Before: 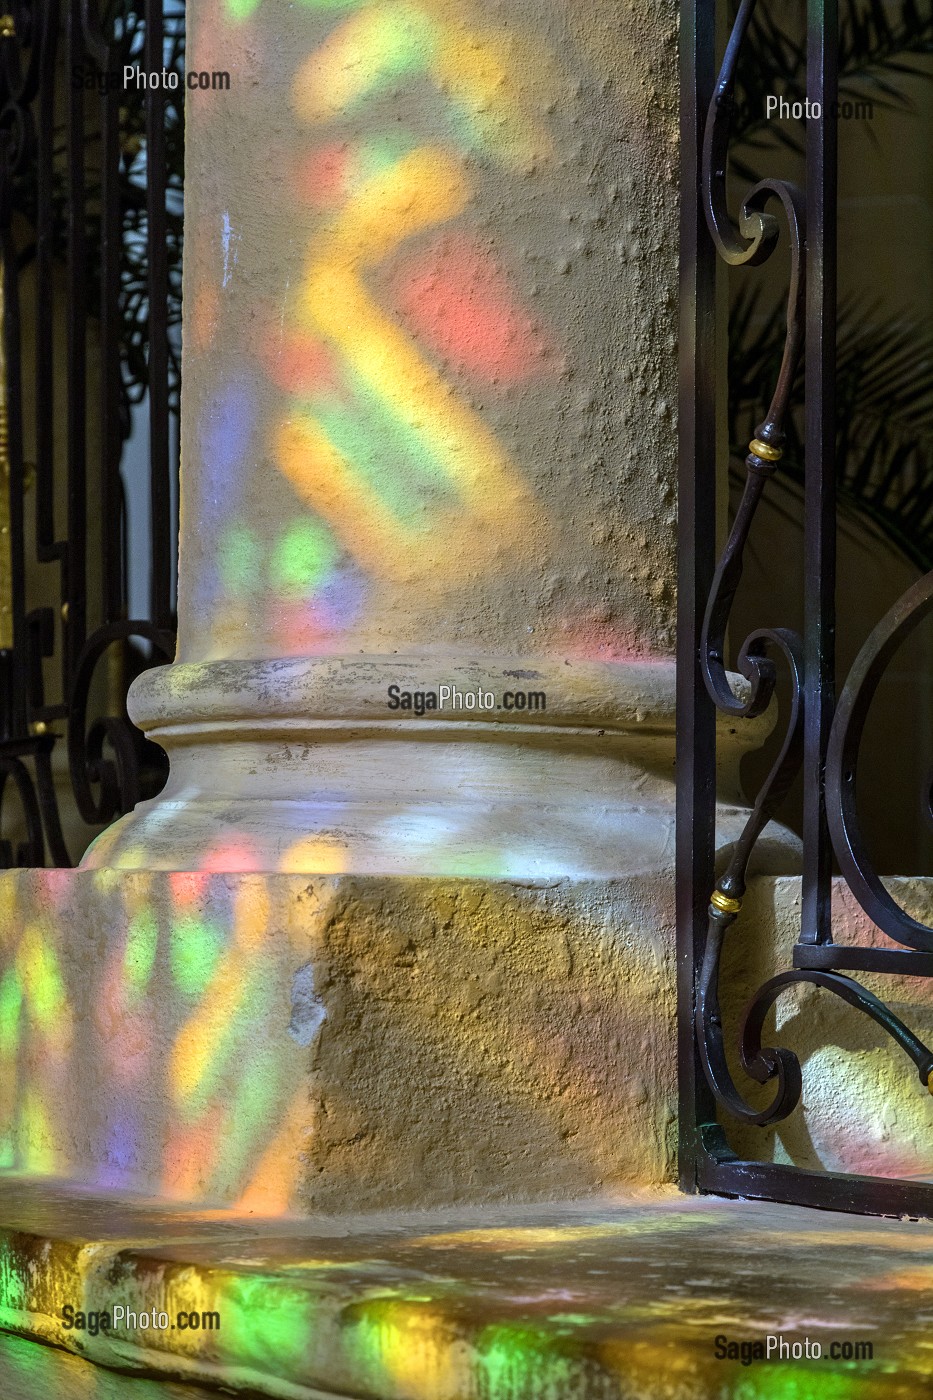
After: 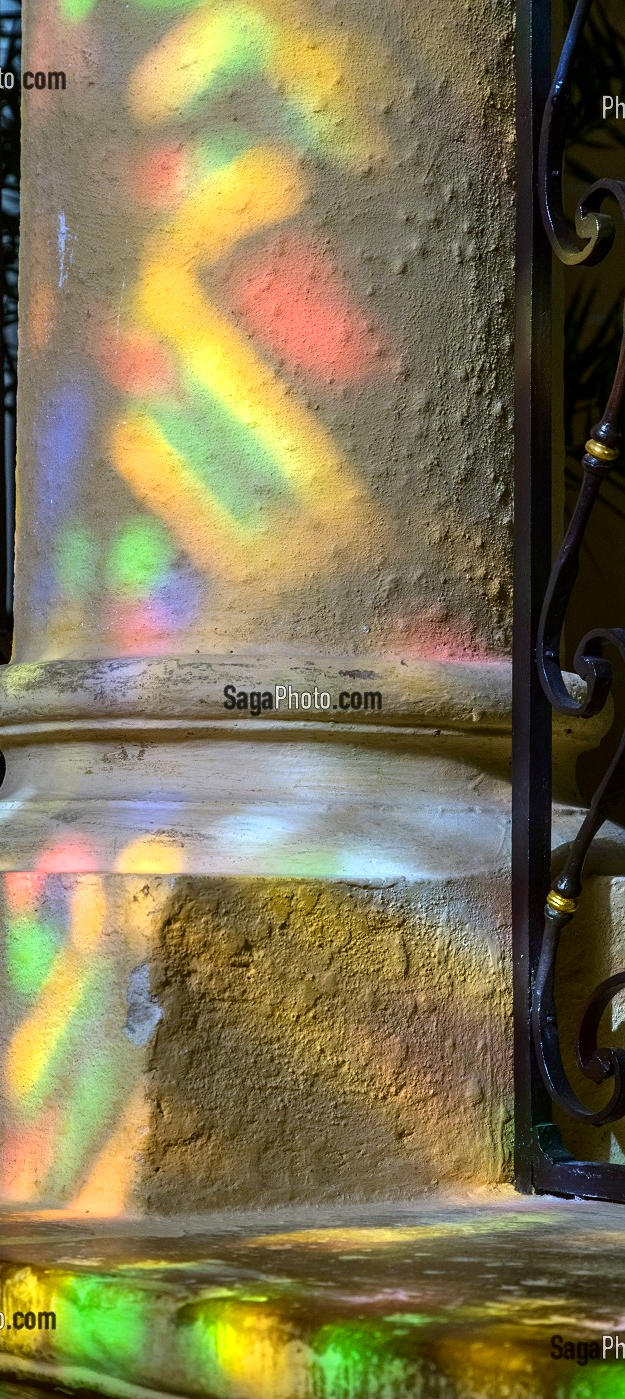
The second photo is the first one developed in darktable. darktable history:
color zones: curves: ch0 [(0.11, 0.396) (0.195, 0.36) (0.25, 0.5) (0.303, 0.412) (0.357, 0.544) (0.75, 0.5) (0.967, 0.328)]; ch1 [(0, 0.468) (0.112, 0.512) (0.202, 0.6) (0.25, 0.5) (0.307, 0.352) (0.357, 0.544) (0.75, 0.5) (0.963, 0.524)], mix -130.03%
crop and rotate: left 17.714%, right 15.195%
contrast brightness saturation: contrast 0.133, brightness -0.061, saturation 0.164
